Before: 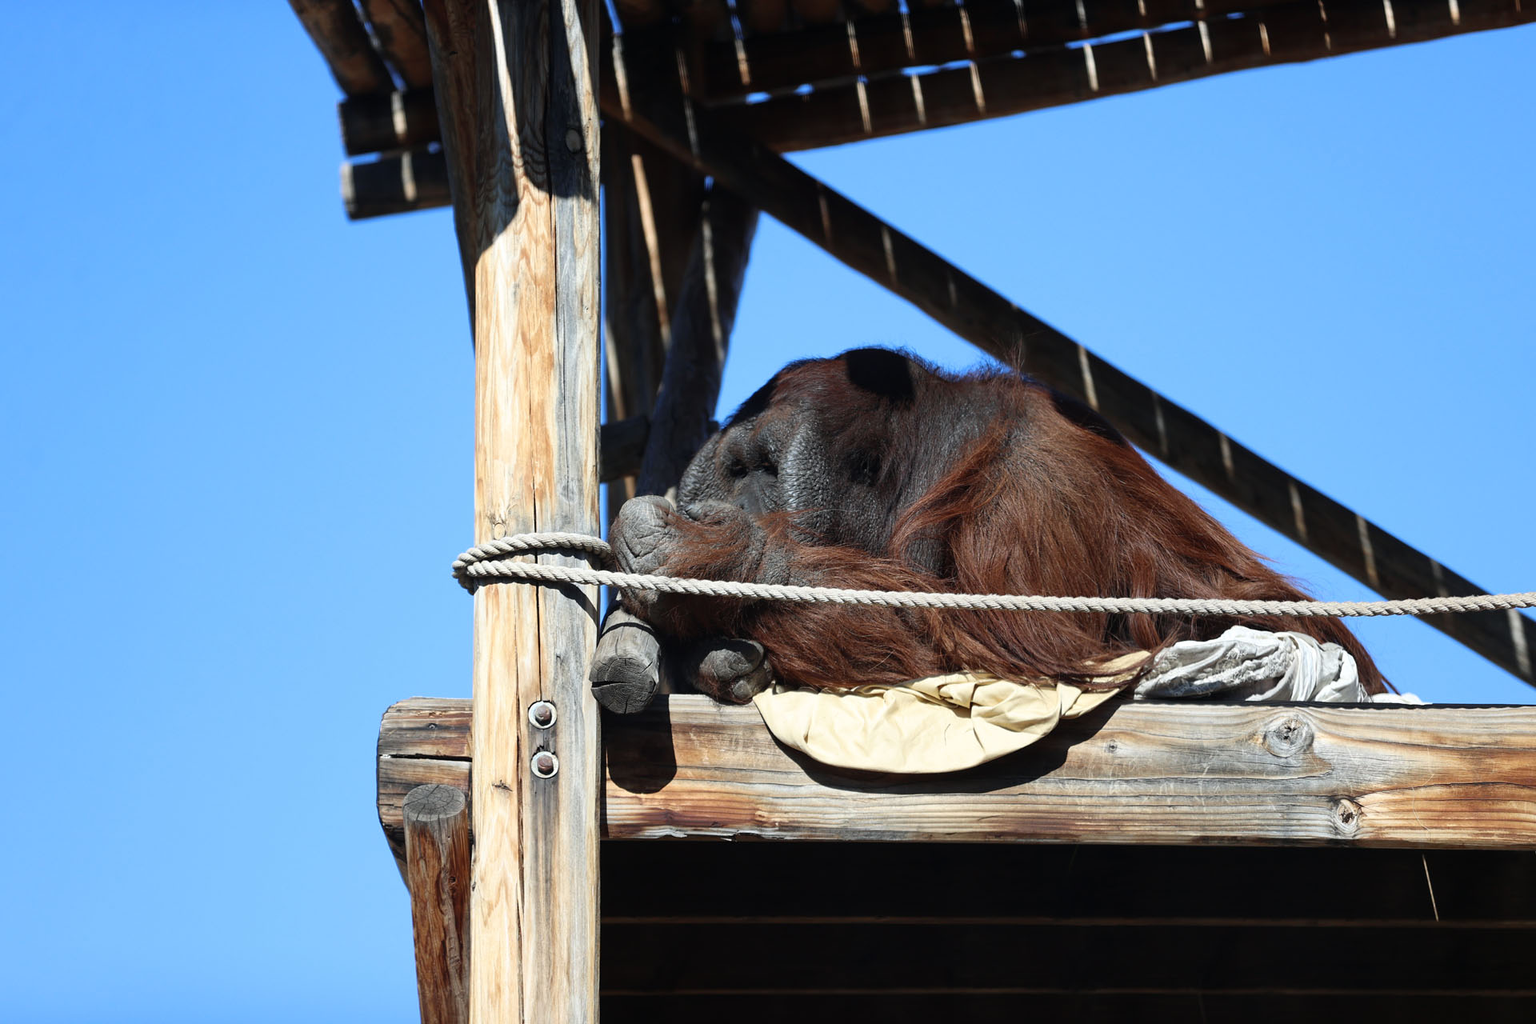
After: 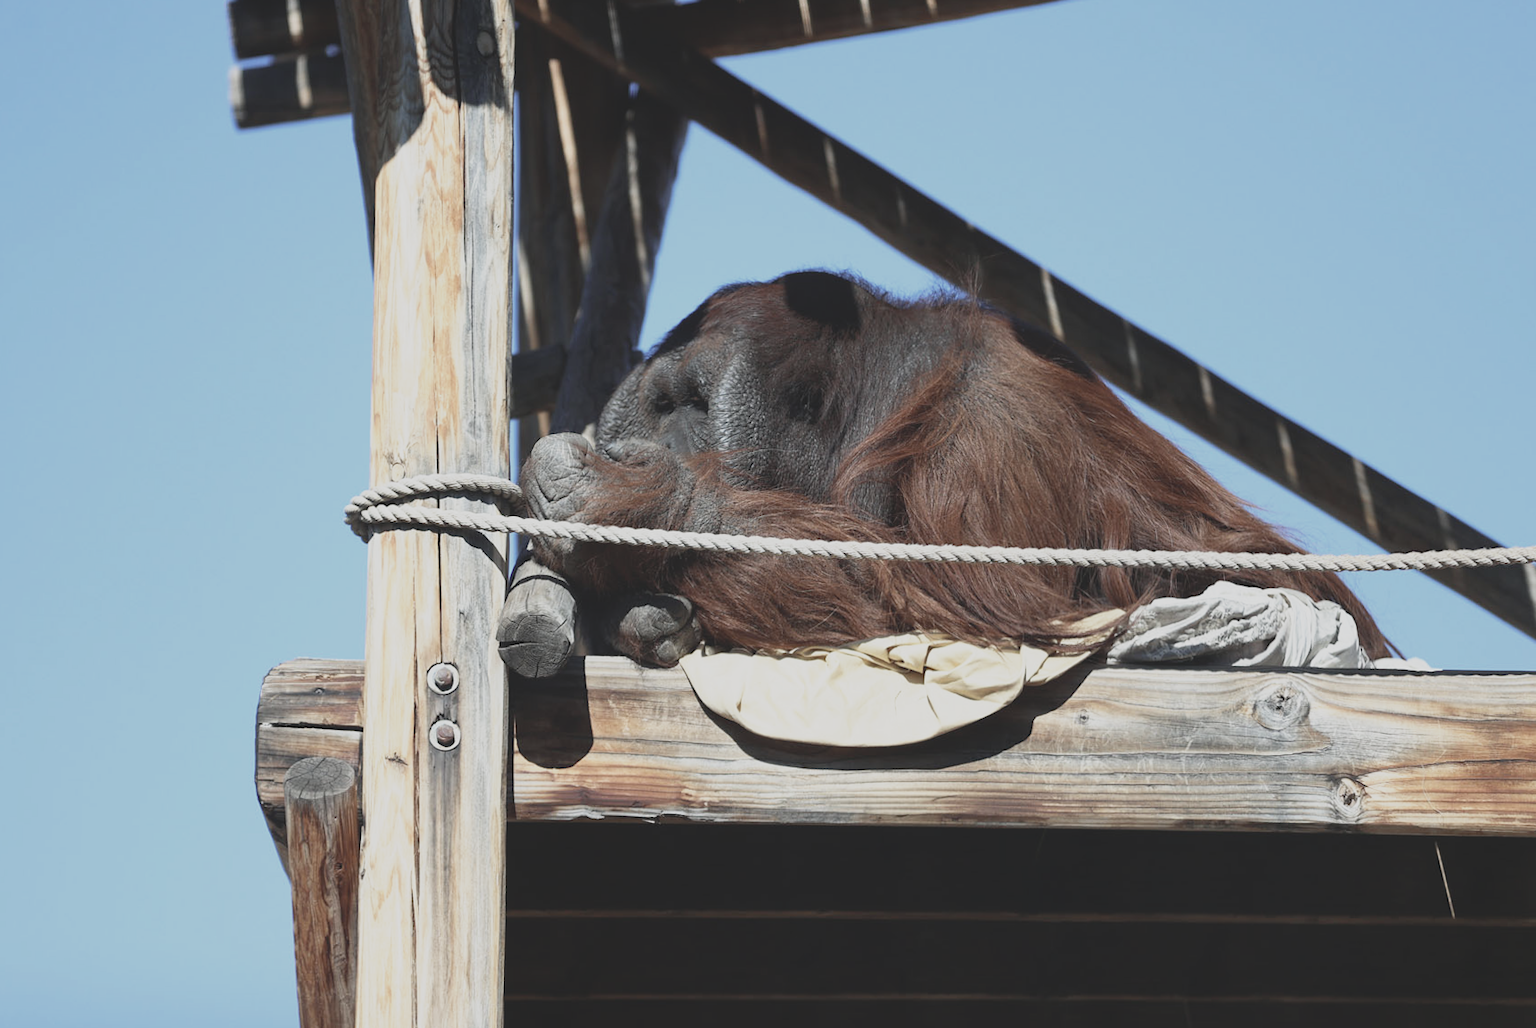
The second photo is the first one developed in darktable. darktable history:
crop and rotate: left 8.262%, top 9.226%
contrast brightness saturation: contrast -0.26, saturation -0.43
rotate and perspective: rotation 0.226°, lens shift (vertical) -0.042, crop left 0.023, crop right 0.982, crop top 0.006, crop bottom 0.994
base curve: curves: ch0 [(0, 0) (0.688, 0.865) (1, 1)], preserve colors none
